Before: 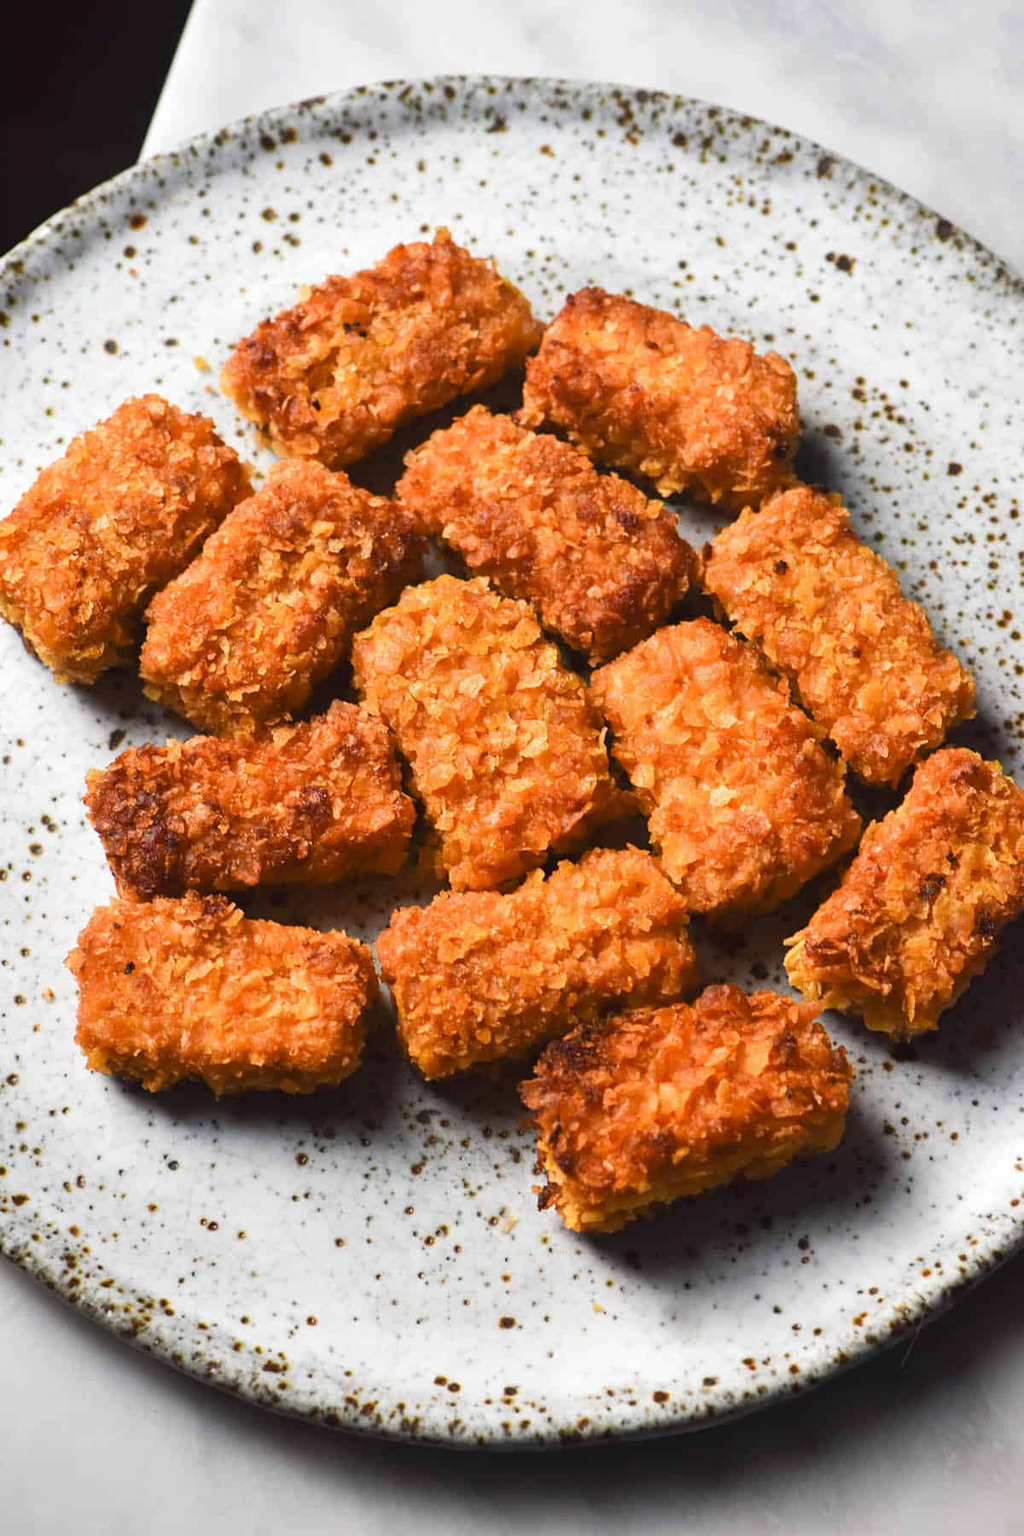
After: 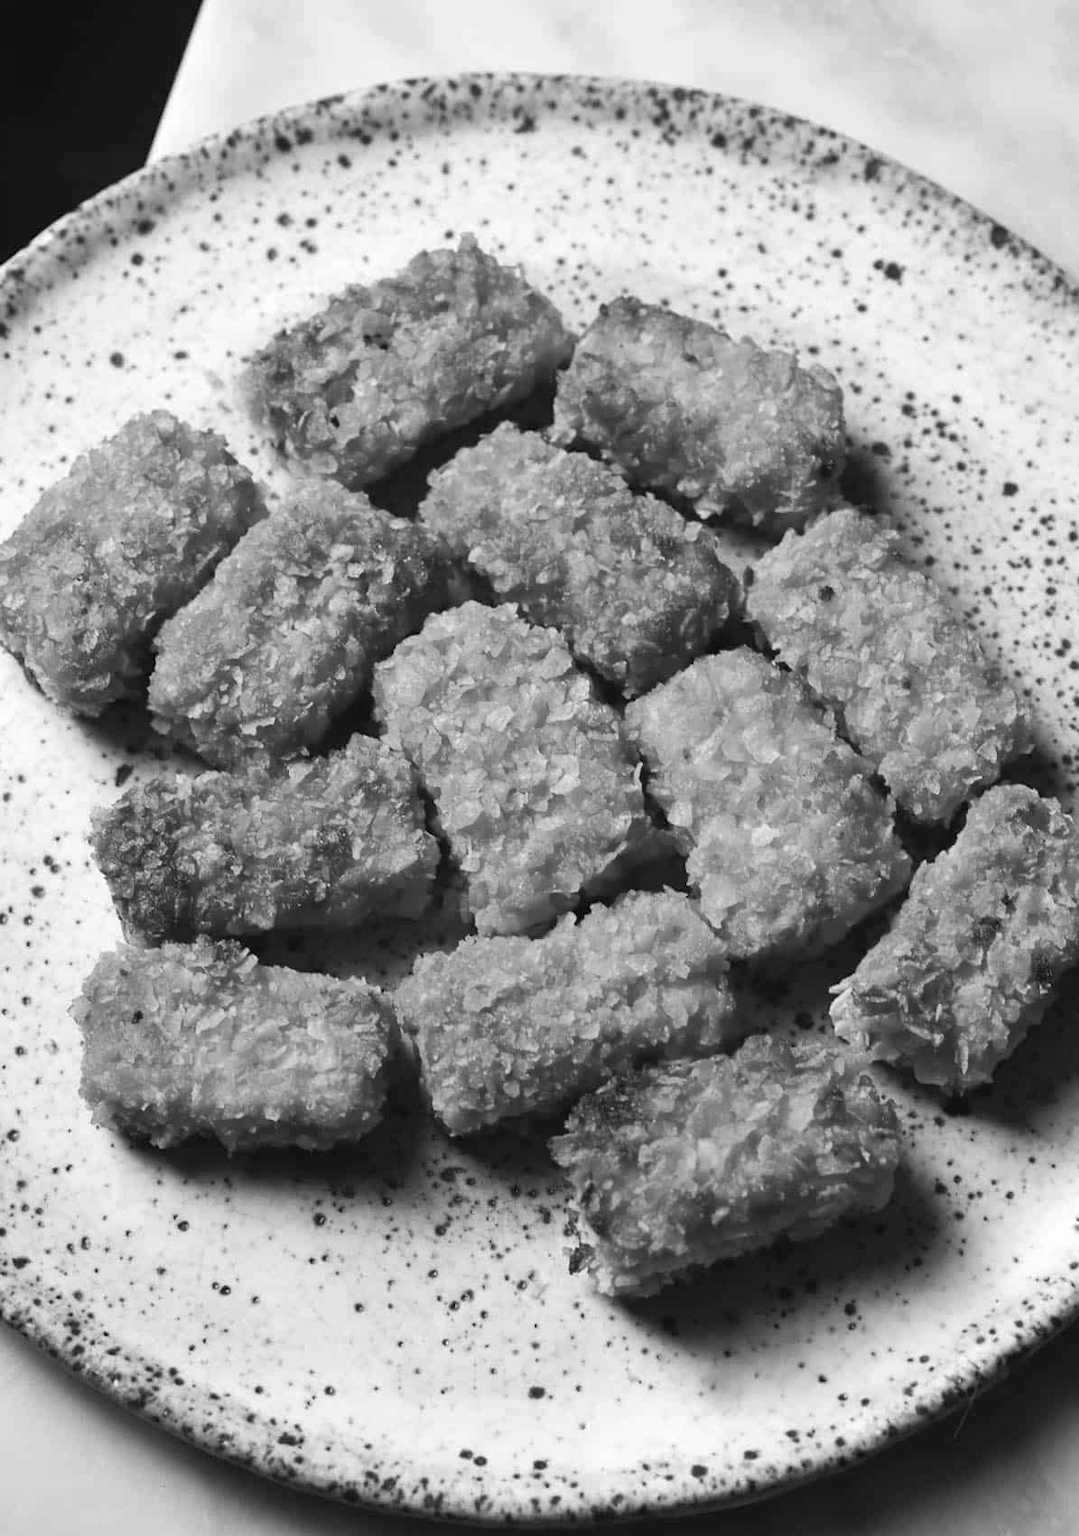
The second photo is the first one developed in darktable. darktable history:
monochrome: on, module defaults
crop: top 0.448%, right 0.264%, bottom 5.045%
color zones: curves: ch0 [(0, 0.613) (0.01, 0.613) (0.245, 0.448) (0.498, 0.529) (0.642, 0.665) (0.879, 0.777) (0.99, 0.613)]; ch1 [(0, 0) (0.143, 0) (0.286, 0) (0.429, 0) (0.571, 0) (0.714, 0) (0.857, 0)], mix -121.96%
